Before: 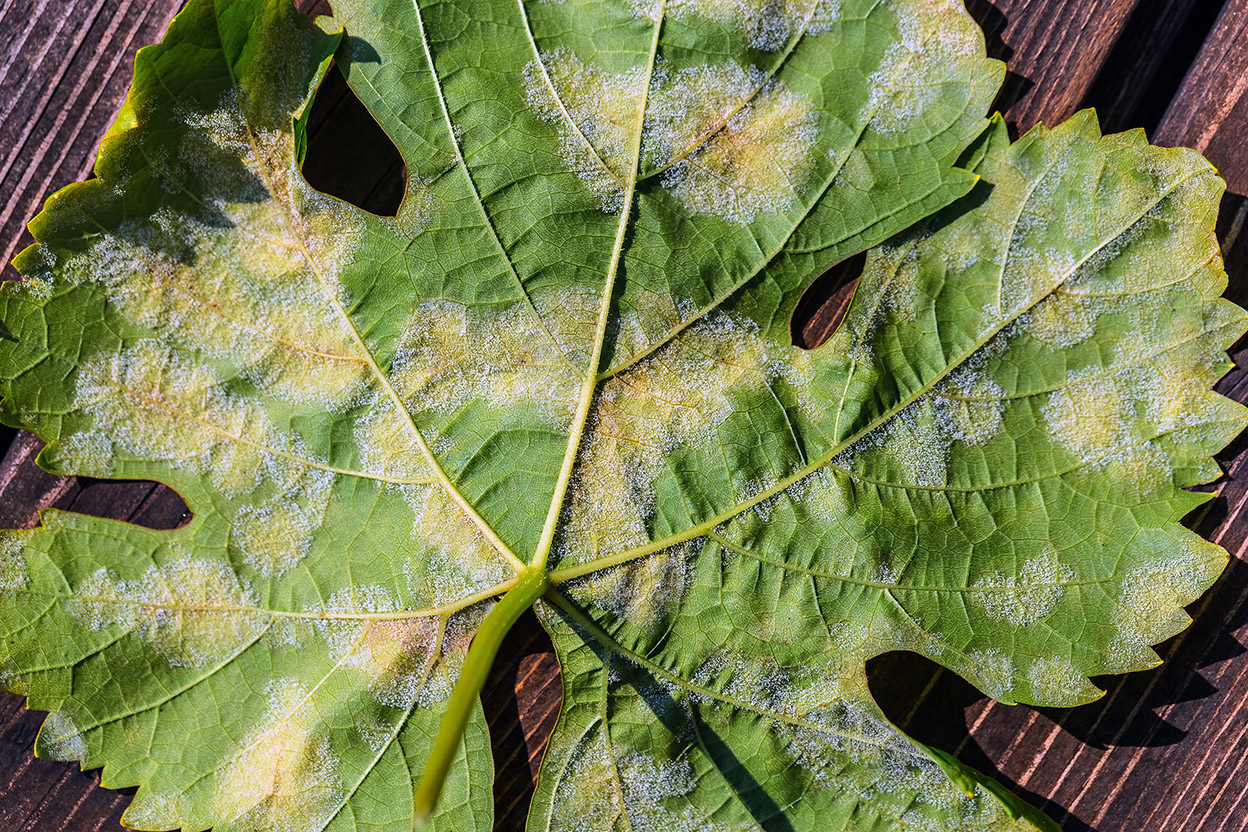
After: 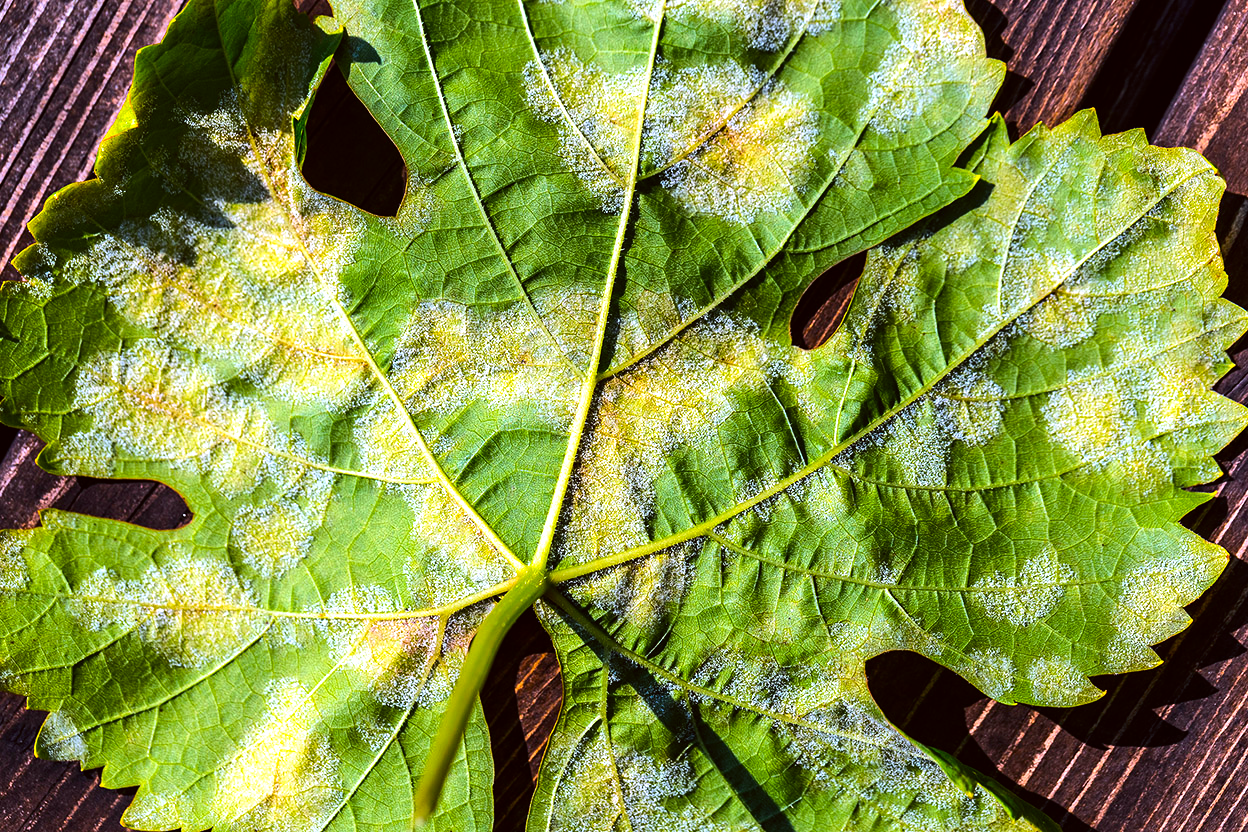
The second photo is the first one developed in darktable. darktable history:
color correction: highlights a* -4.98, highlights b* -3.76, shadows a* 3.83, shadows b* 4.08
tone equalizer: -8 EV -0.75 EV, -7 EV -0.7 EV, -6 EV -0.6 EV, -5 EV -0.4 EV, -3 EV 0.4 EV, -2 EV 0.6 EV, -1 EV 0.7 EV, +0 EV 0.75 EV, edges refinement/feathering 500, mask exposure compensation -1.57 EV, preserve details no
color balance rgb: perceptual saturation grading › global saturation 25%, global vibrance 20%
